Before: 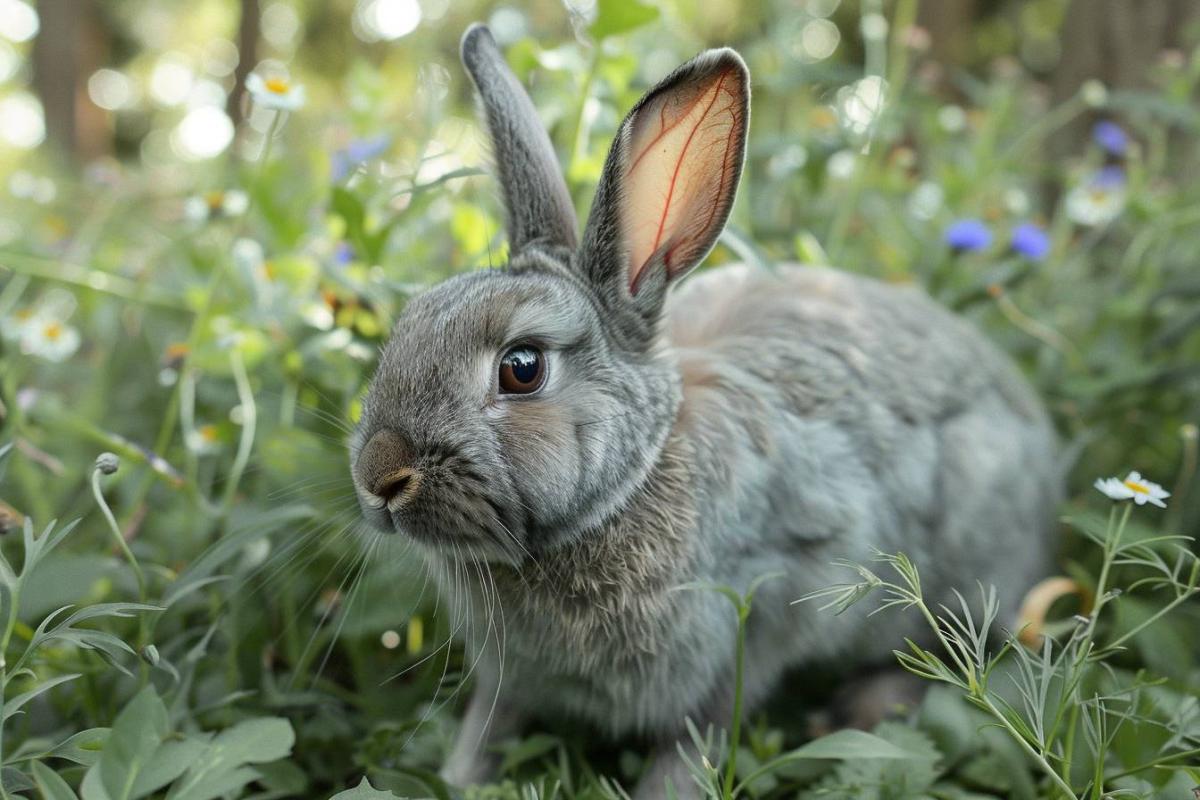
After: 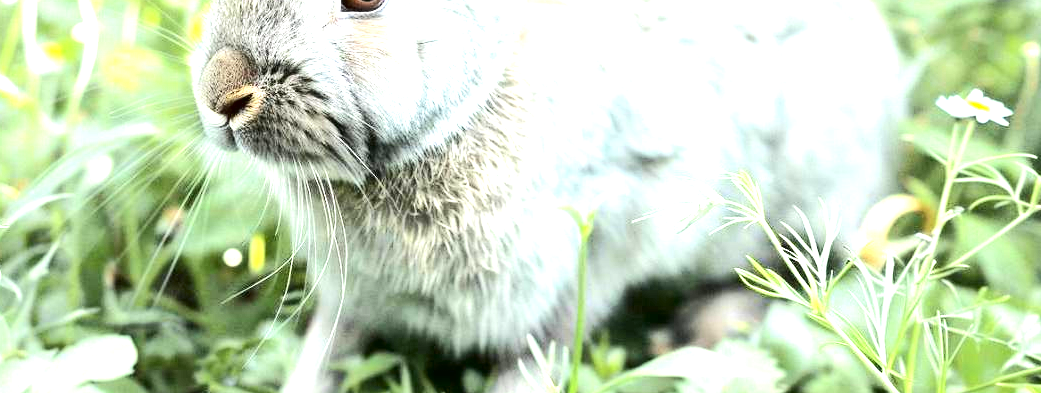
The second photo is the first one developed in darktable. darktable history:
crop and rotate: left 13.248%, top 47.867%, bottom 2.96%
exposure: black level correction 0, exposure 2.101 EV, compensate exposure bias true, compensate highlight preservation false
tone curve: curves: ch0 [(0, 0) (0.003, 0.016) (0.011, 0.016) (0.025, 0.016) (0.044, 0.016) (0.069, 0.016) (0.1, 0.026) (0.136, 0.047) (0.177, 0.088) (0.224, 0.14) (0.277, 0.2) (0.335, 0.276) (0.399, 0.37) (0.468, 0.47) (0.543, 0.583) (0.623, 0.698) (0.709, 0.779) (0.801, 0.858) (0.898, 0.929) (1, 1)], color space Lab, independent channels, preserve colors none
tone equalizer: -8 EV -0.443 EV, -7 EV -0.399 EV, -6 EV -0.3 EV, -5 EV -0.237 EV, -3 EV 0.227 EV, -2 EV 0.325 EV, -1 EV 0.366 EV, +0 EV 0.445 EV
